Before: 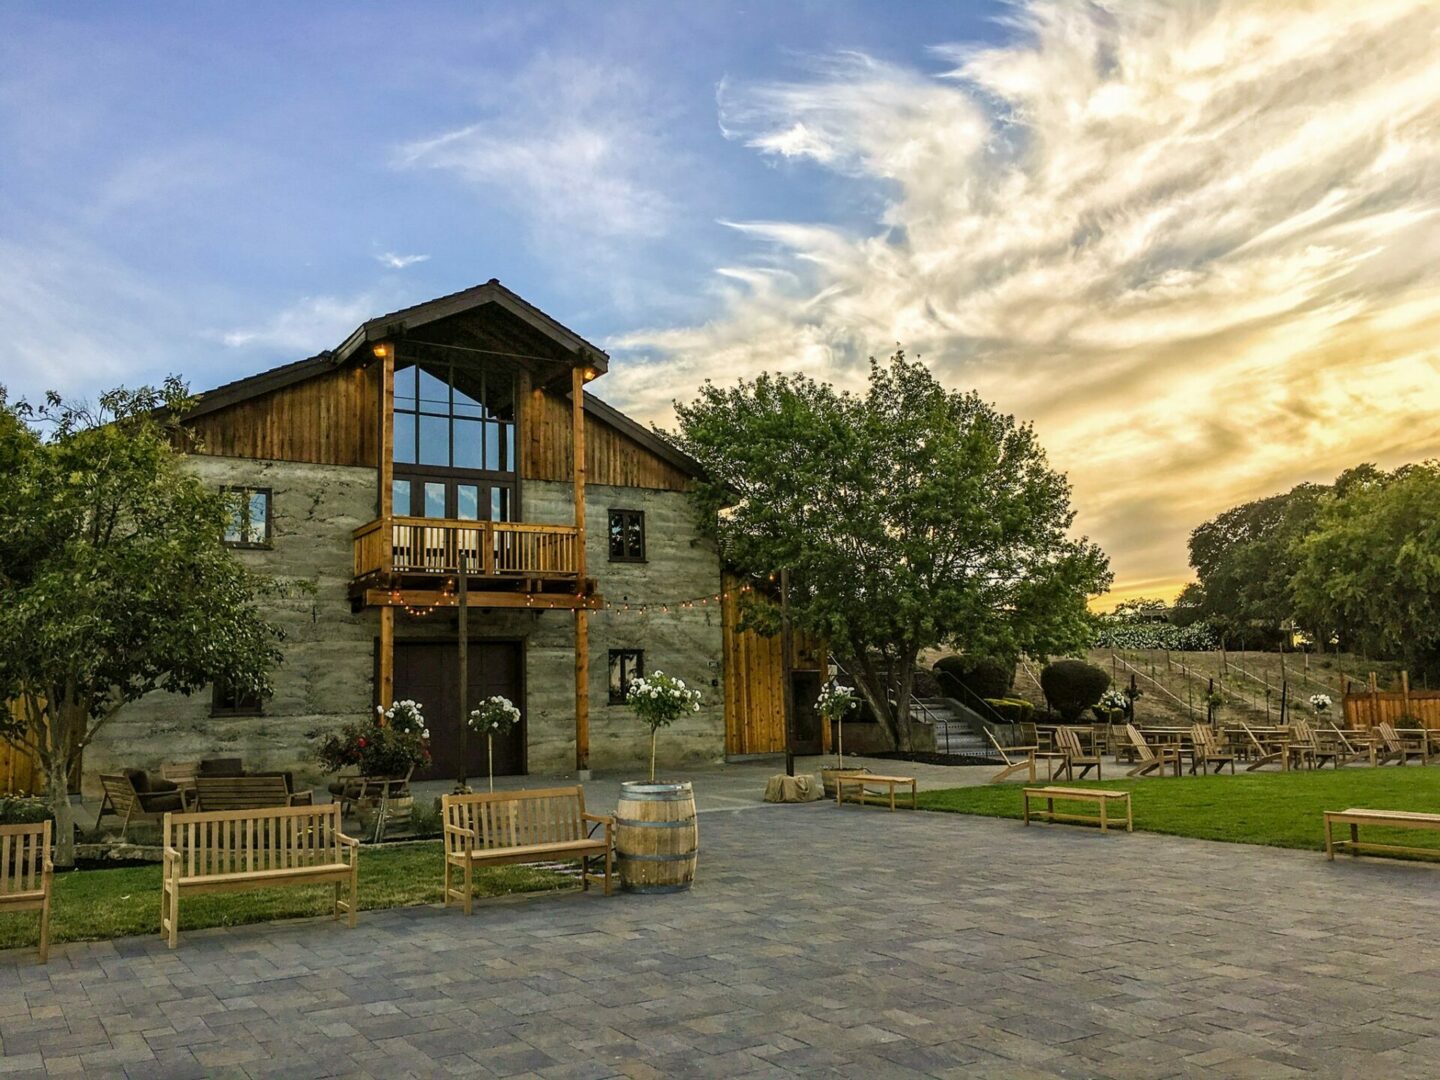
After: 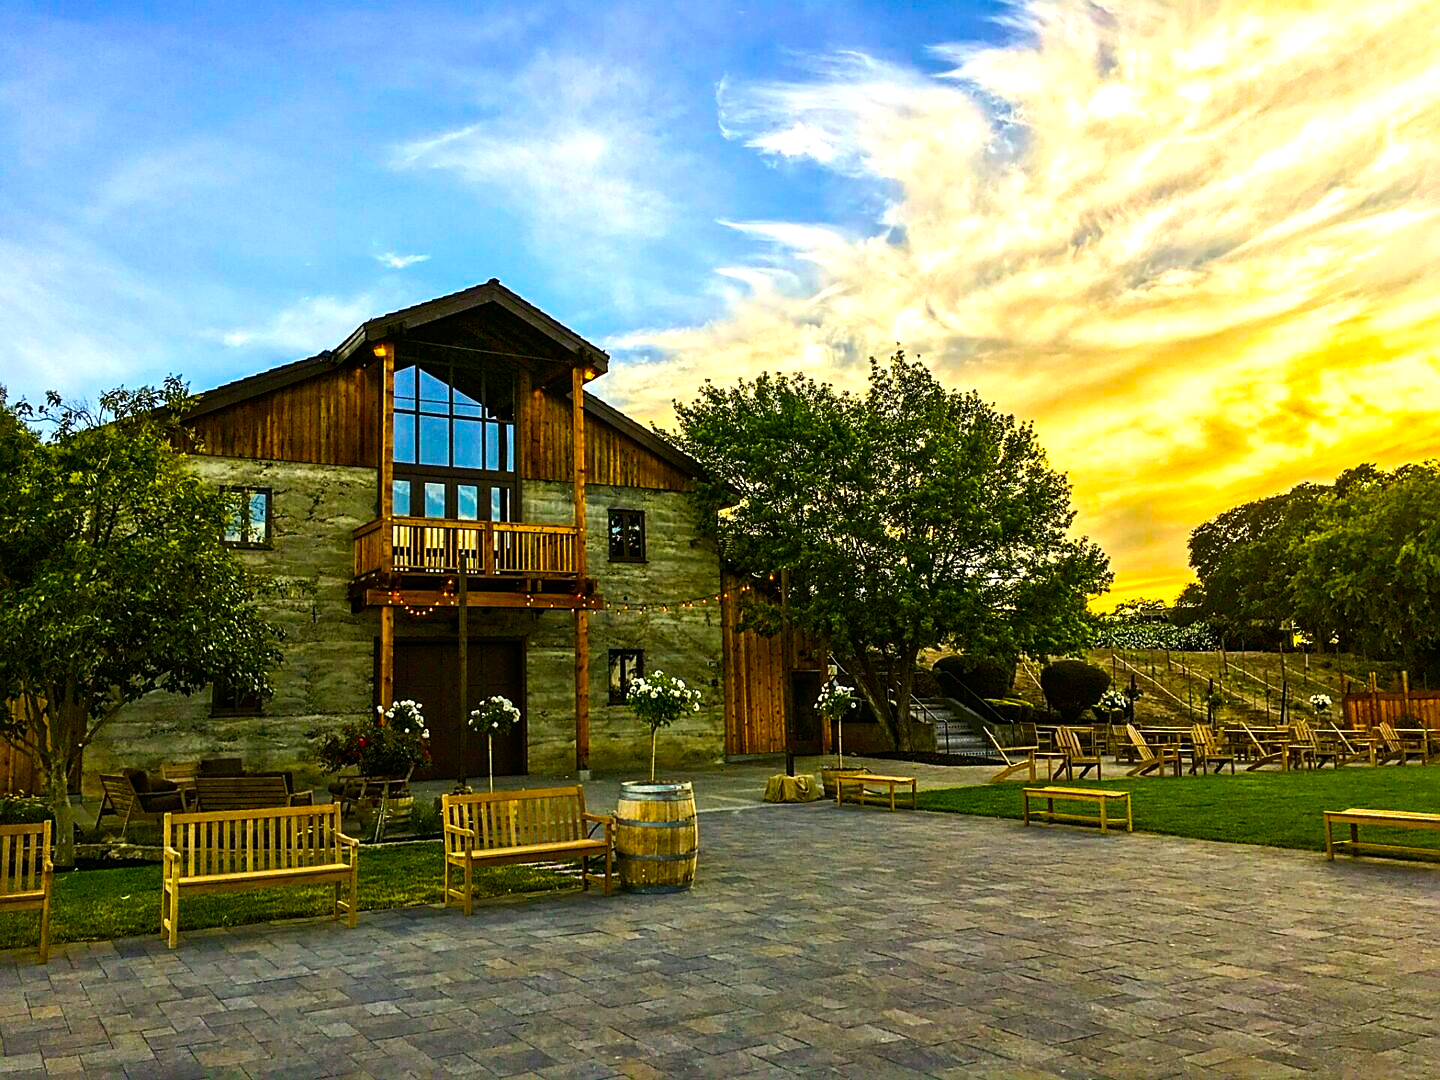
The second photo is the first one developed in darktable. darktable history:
sharpen: radius 1.967
contrast brightness saturation: contrast 0.16, saturation 0.32
color balance rgb: linear chroma grading › global chroma 9%, perceptual saturation grading › global saturation 36%, perceptual brilliance grading › global brilliance 15%, perceptual brilliance grading › shadows -35%, global vibrance 15%
